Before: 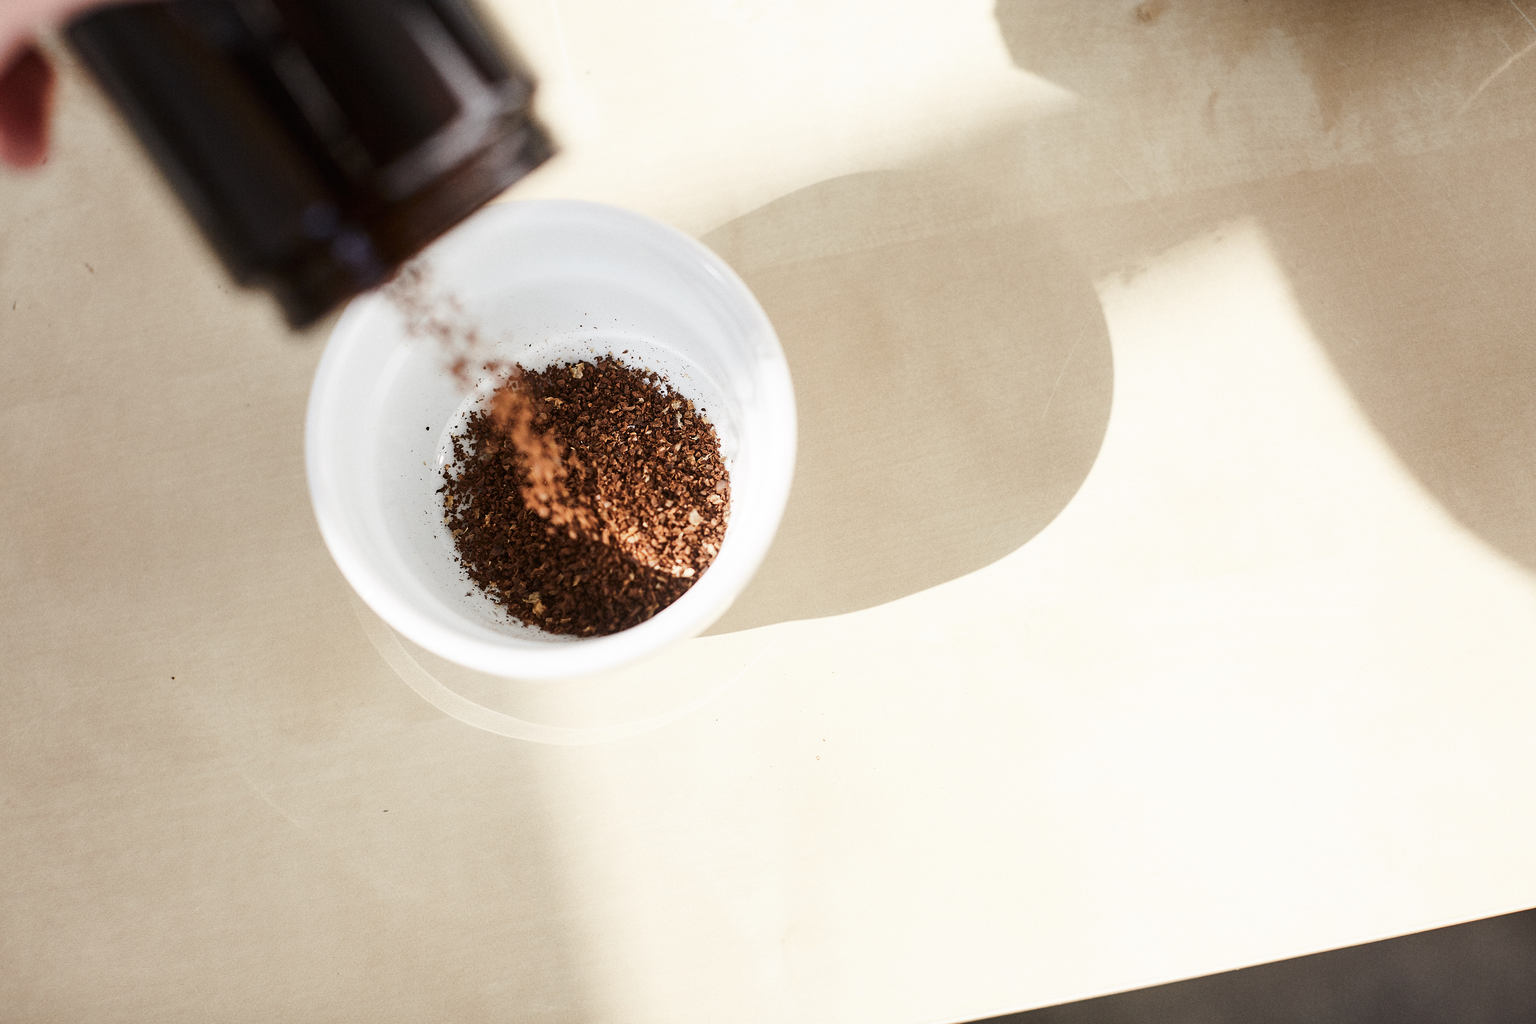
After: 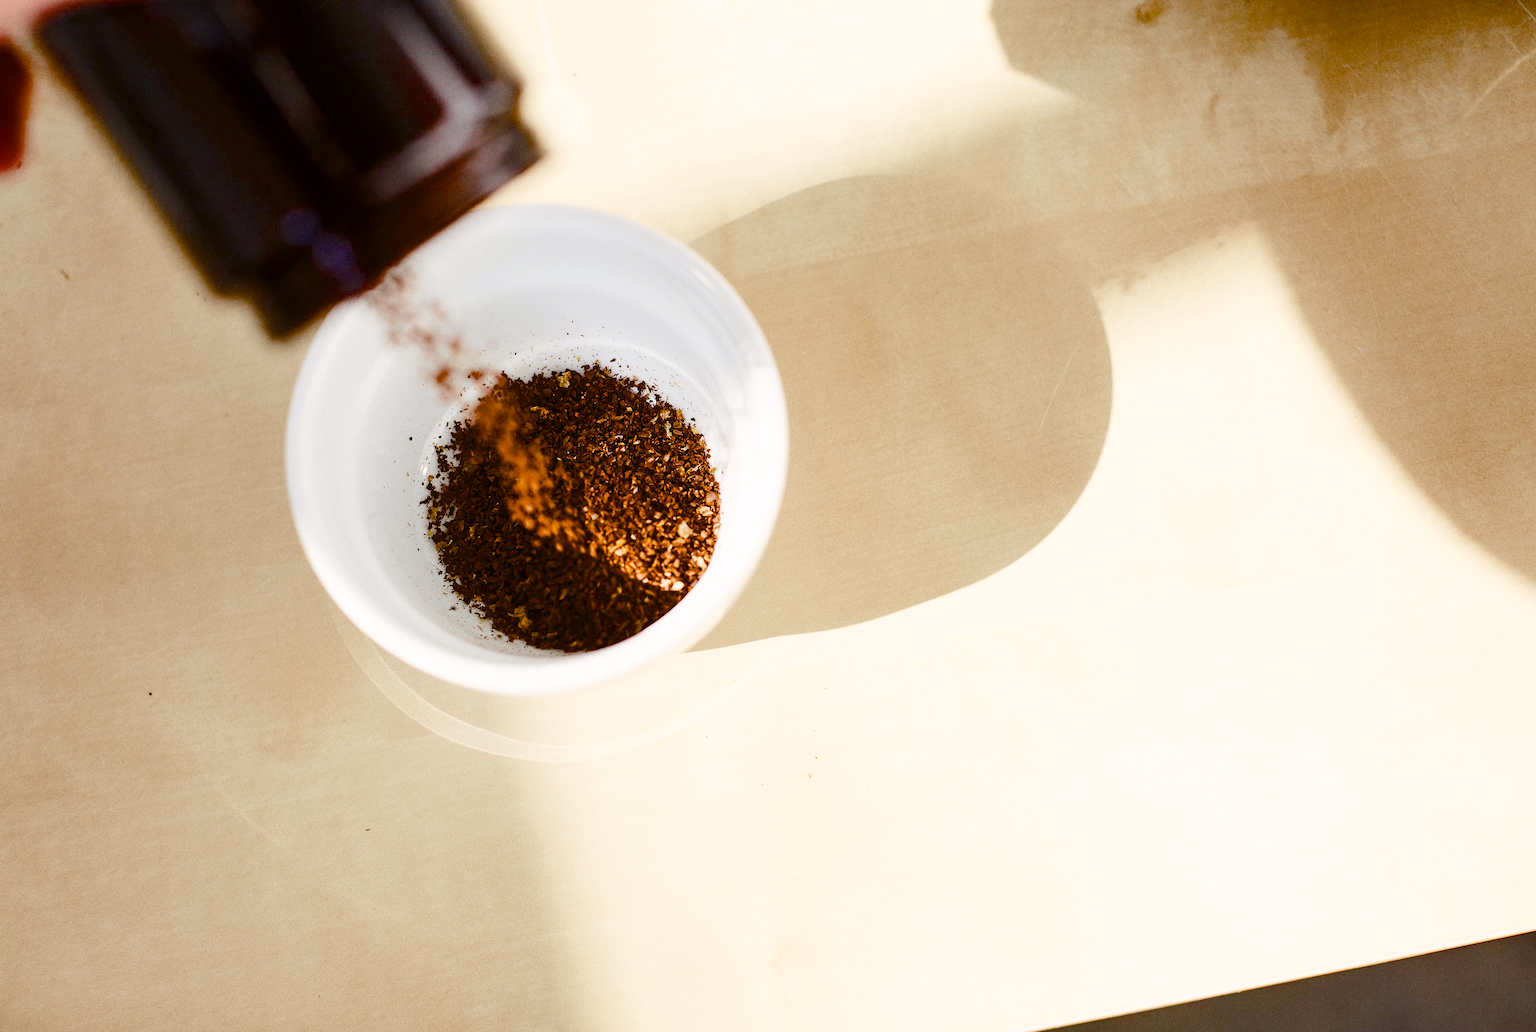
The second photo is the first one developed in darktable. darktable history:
color balance rgb: power › hue 308.75°, highlights gain › luminance 0.415%, highlights gain › chroma 0.375%, highlights gain › hue 43.78°, linear chroma grading › global chroma 42.238%, perceptual saturation grading › global saturation 0.104%, perceptual saturation grading › mid-tones 6.094%, perceptual saturation grading › shadows 71.869%, saturation formula JzAzBz (2021)
crop and rotate: left 1.723%, right 0.508%, bottom 1.438%
